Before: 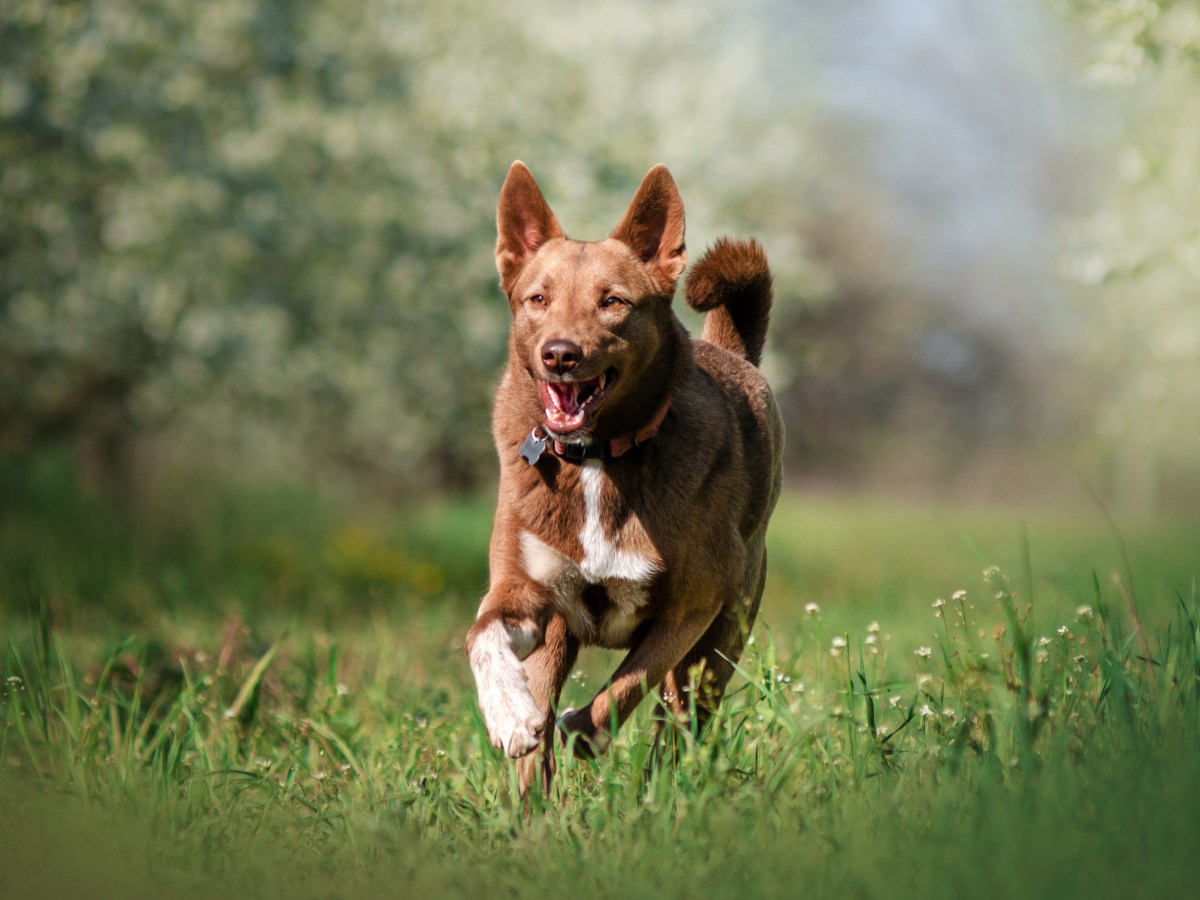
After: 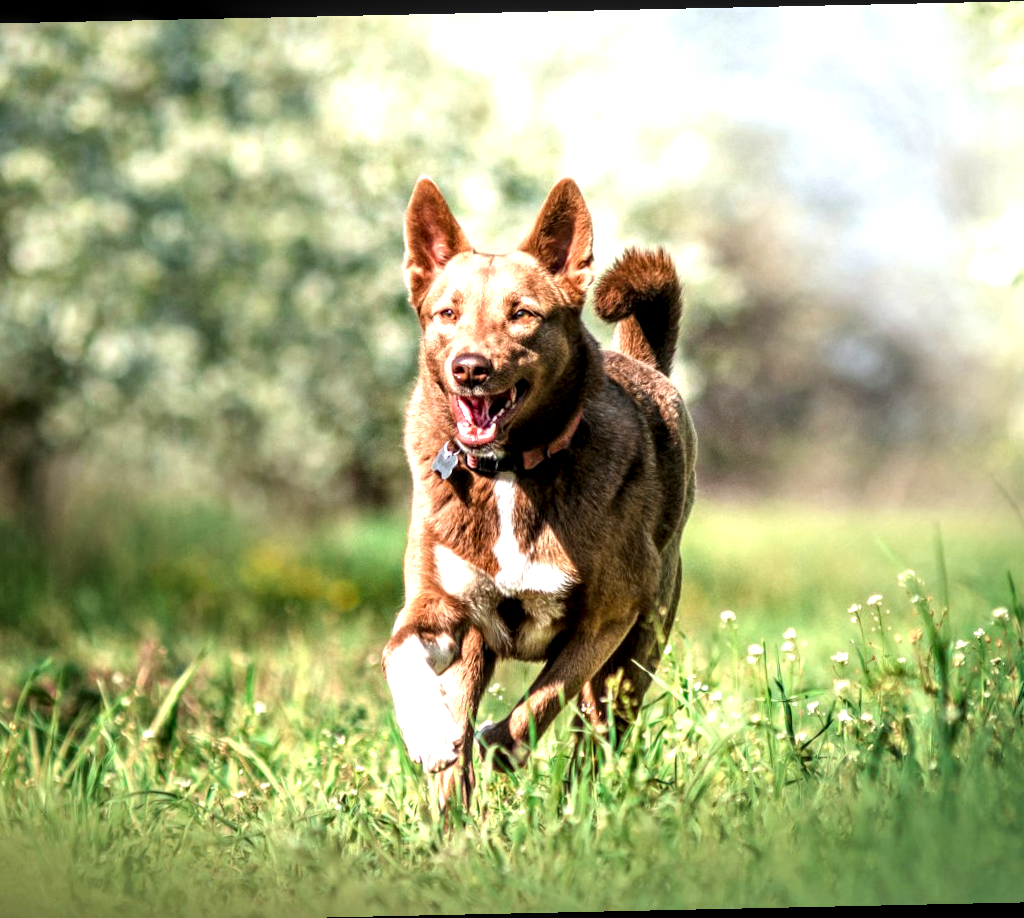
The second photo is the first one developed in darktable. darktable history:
local contrast: highlights 79%, shadows 56%, detail 175%, midtone range 0.428
exposure: black level correction 0, exposure 1.1 EV, compensate exposure bias true, compensate highlight preservation false
crop: left 8.026%, right 7.374%
rotate and perspective: rotation -1.24°, automatic cropping off
